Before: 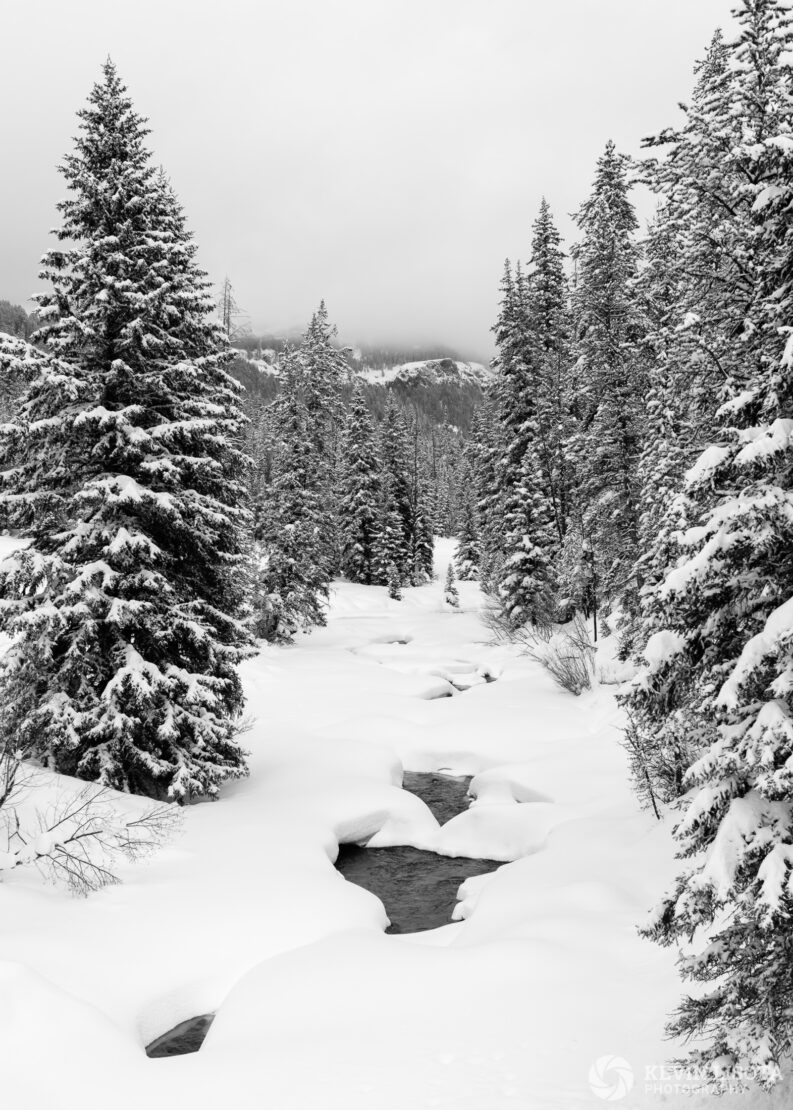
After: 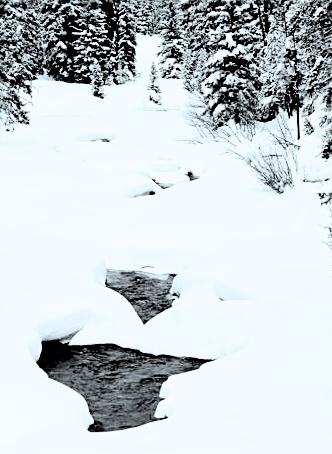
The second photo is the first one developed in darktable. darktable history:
crop: left 37.562%, top 45.272%, right 20.501%, bottom 13.752%
color calibration: illuminant Planckian (black body), adaptation linear Bradford (ICC v4), x 0.364, y 0.367, temperature 4414.28 K
sharpen: on, module defaults
exposure: black level correction 0.034, exposure 0.902 EV, compensate highlight preservation false
filmic rgb: black relative exposure -5.1 EV, white relative exposure 3.56 EV, hardness 3.19, contrast 1.489, highlights saturation mix -49.24%, color science v6 (2022)
